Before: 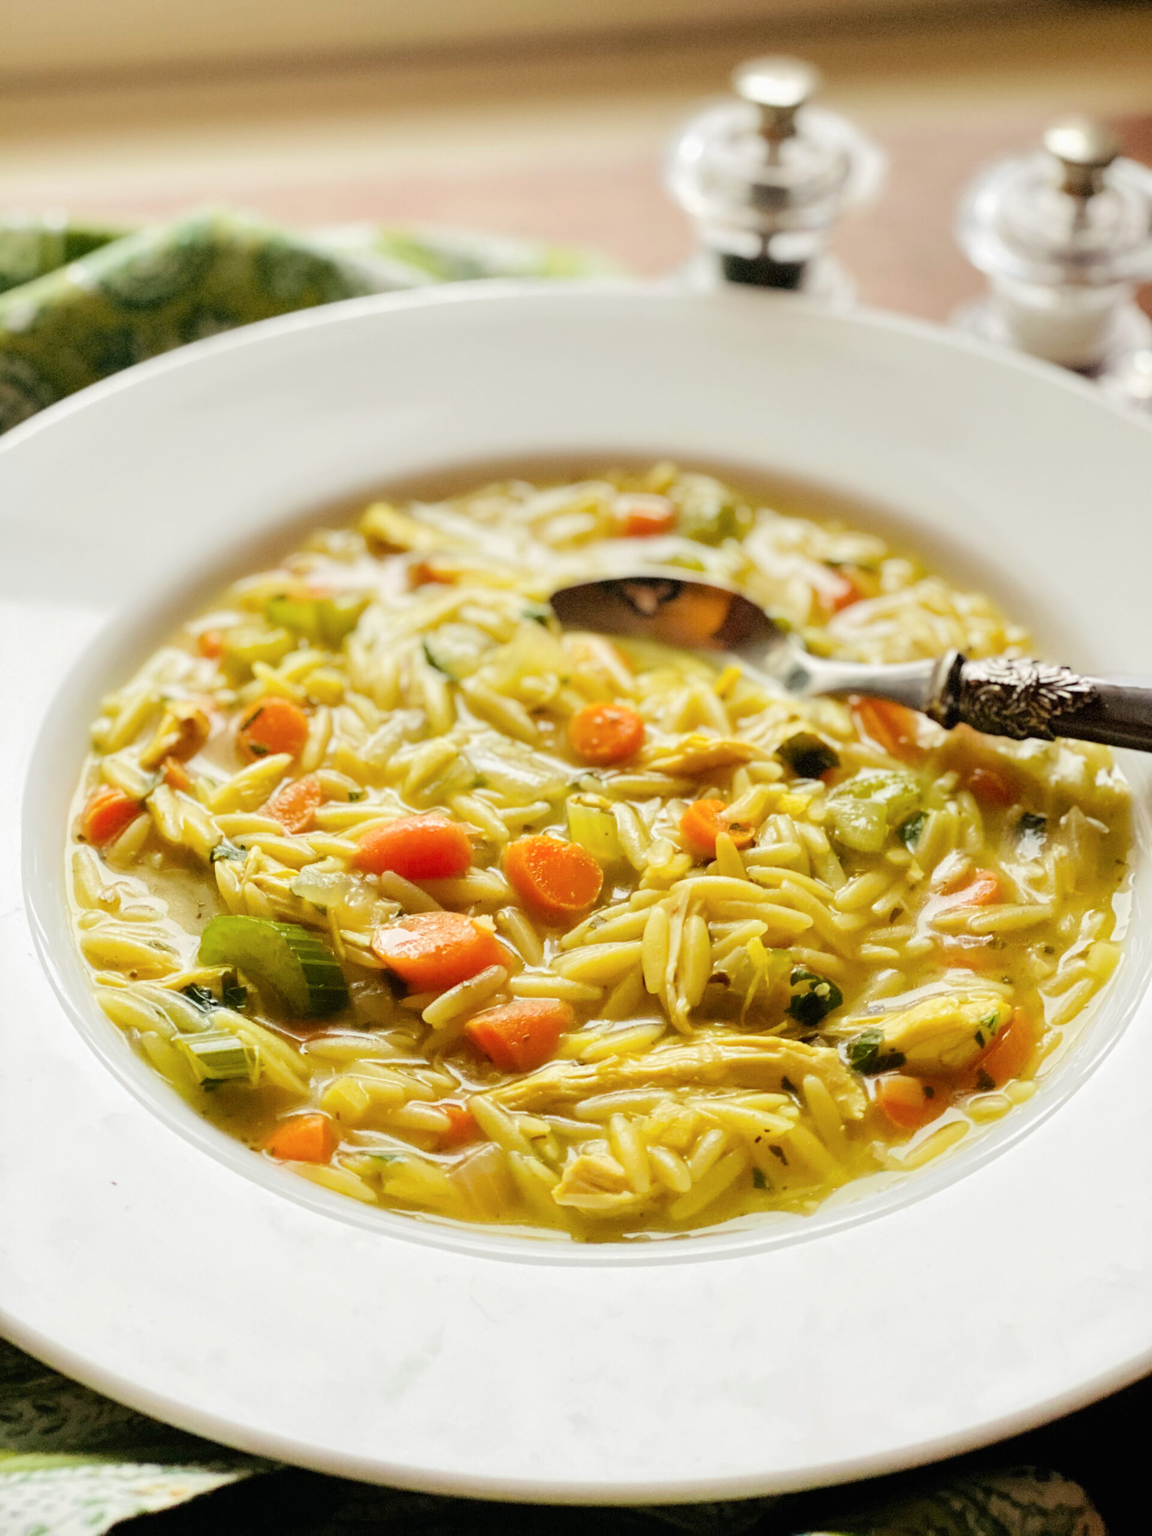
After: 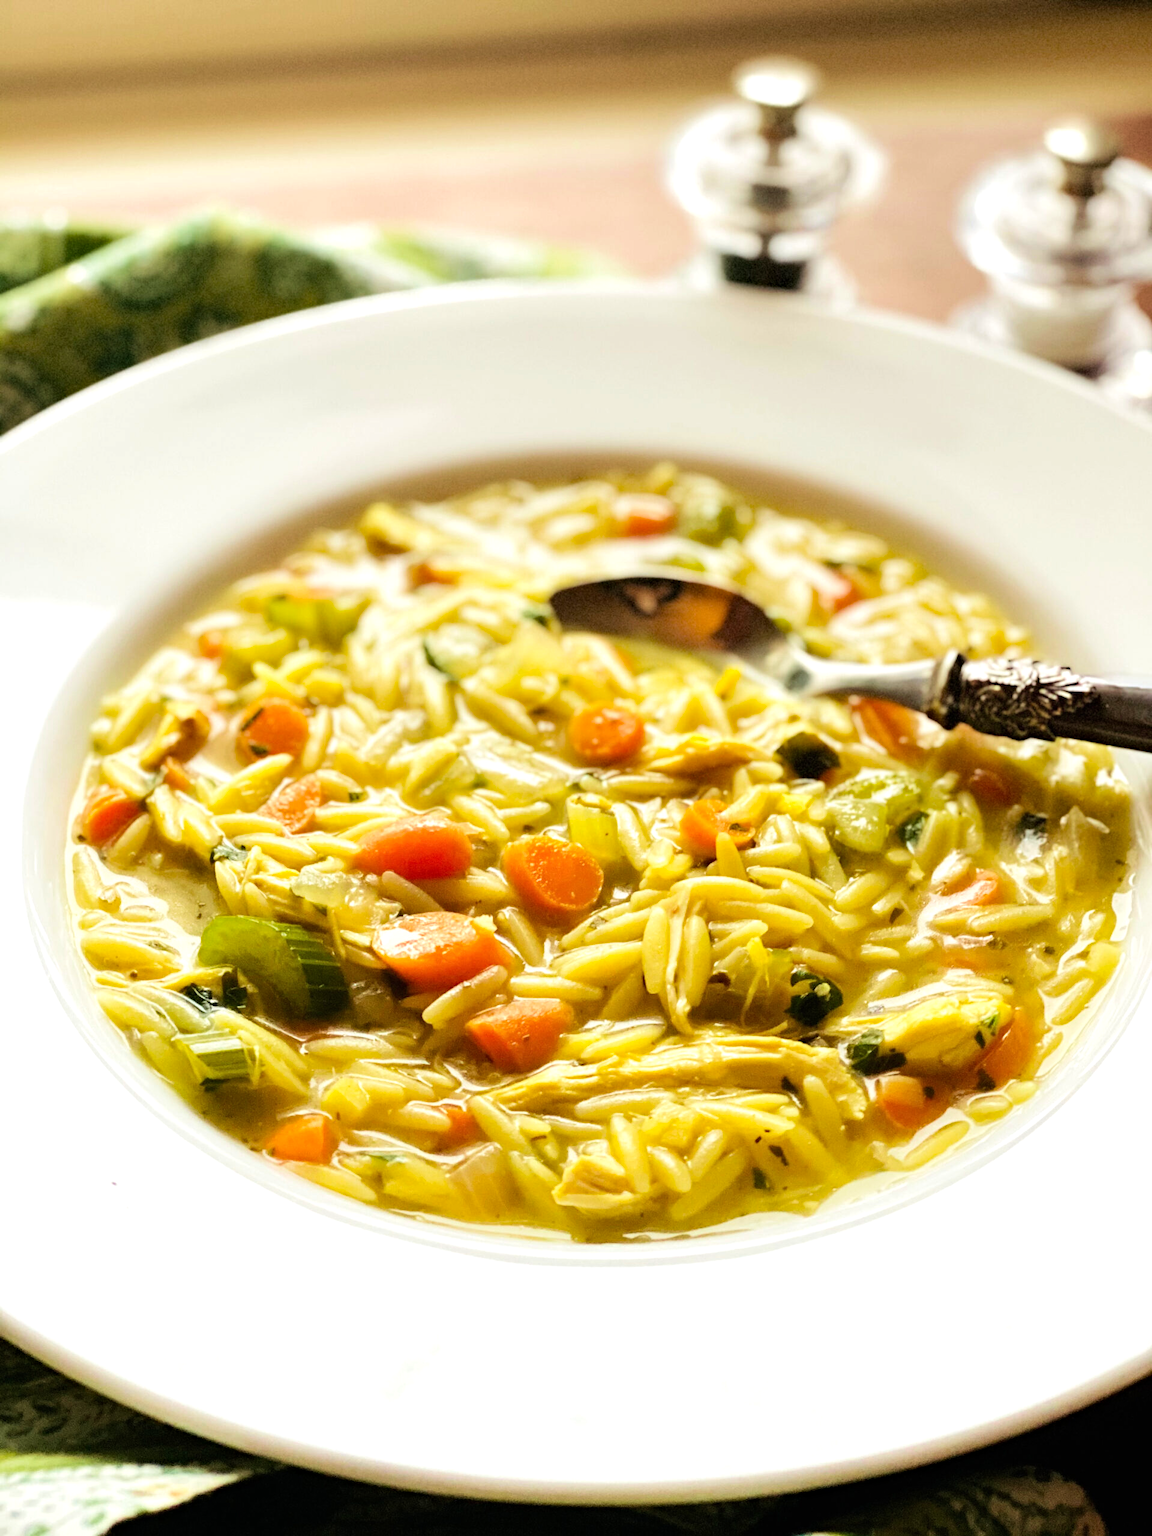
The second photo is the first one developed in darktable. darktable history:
haze removal: compatibility mode true, adaptive false
velvia: on, module defaults
tone equalizer: -8 EV -0.417 EV, -7 EV -0.389 EV, -6 EV -0.333 EV, -5 EV -0.222 EV, -3 EV 0.222 EV, -2 EV 0.333 EV, -1 EV 0.389 EV, +0 EV 0.417 EV, edges refinement/feathering 500, mask exposure compensation -1.57 EV, preserve details no
